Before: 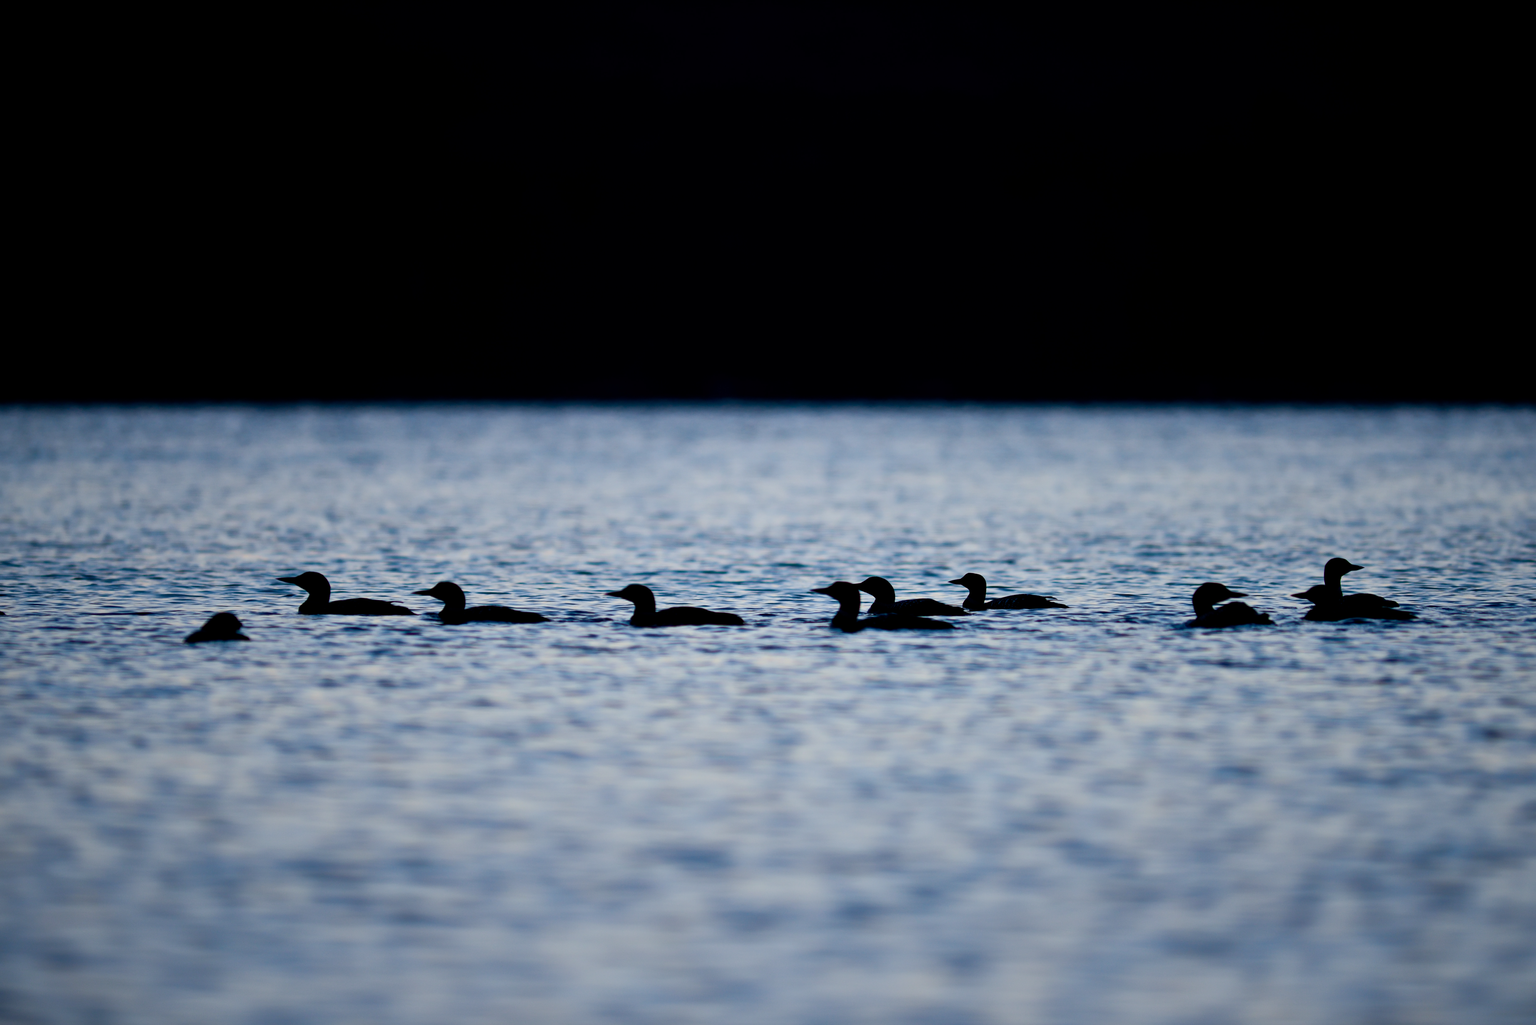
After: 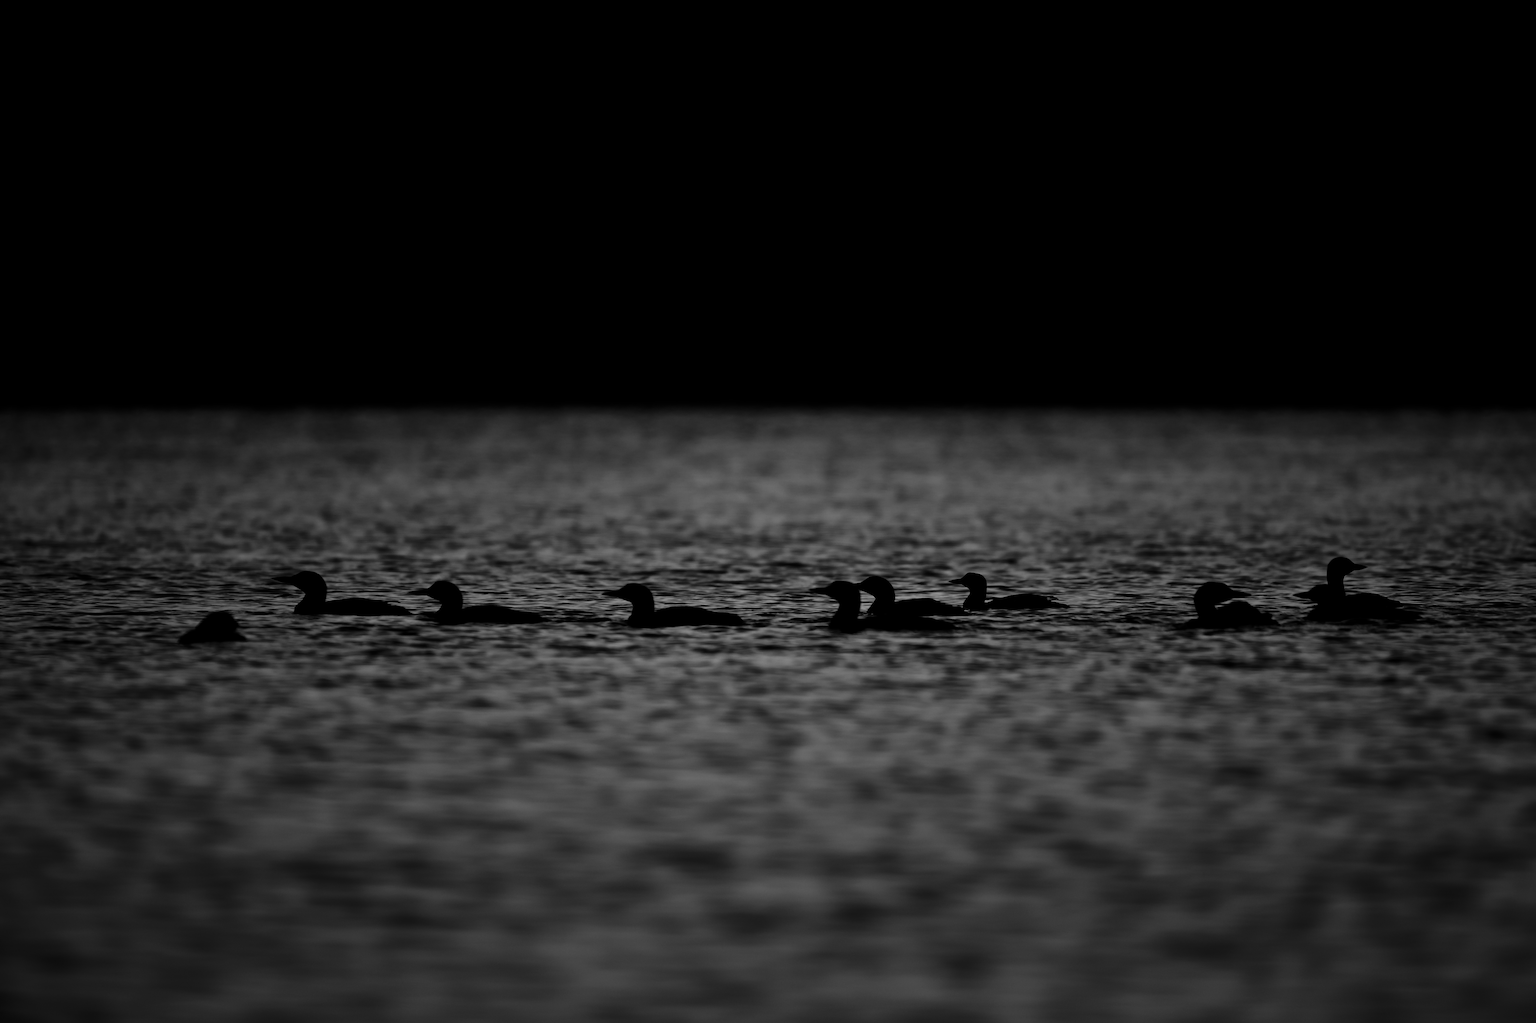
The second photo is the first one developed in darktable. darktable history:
crop: left 0.434%, top 0.485%, right 0.244%, bottom 0.386%
contrast brightness saturation: brightness -1, saturation 1
monochrome: on, module defaults
